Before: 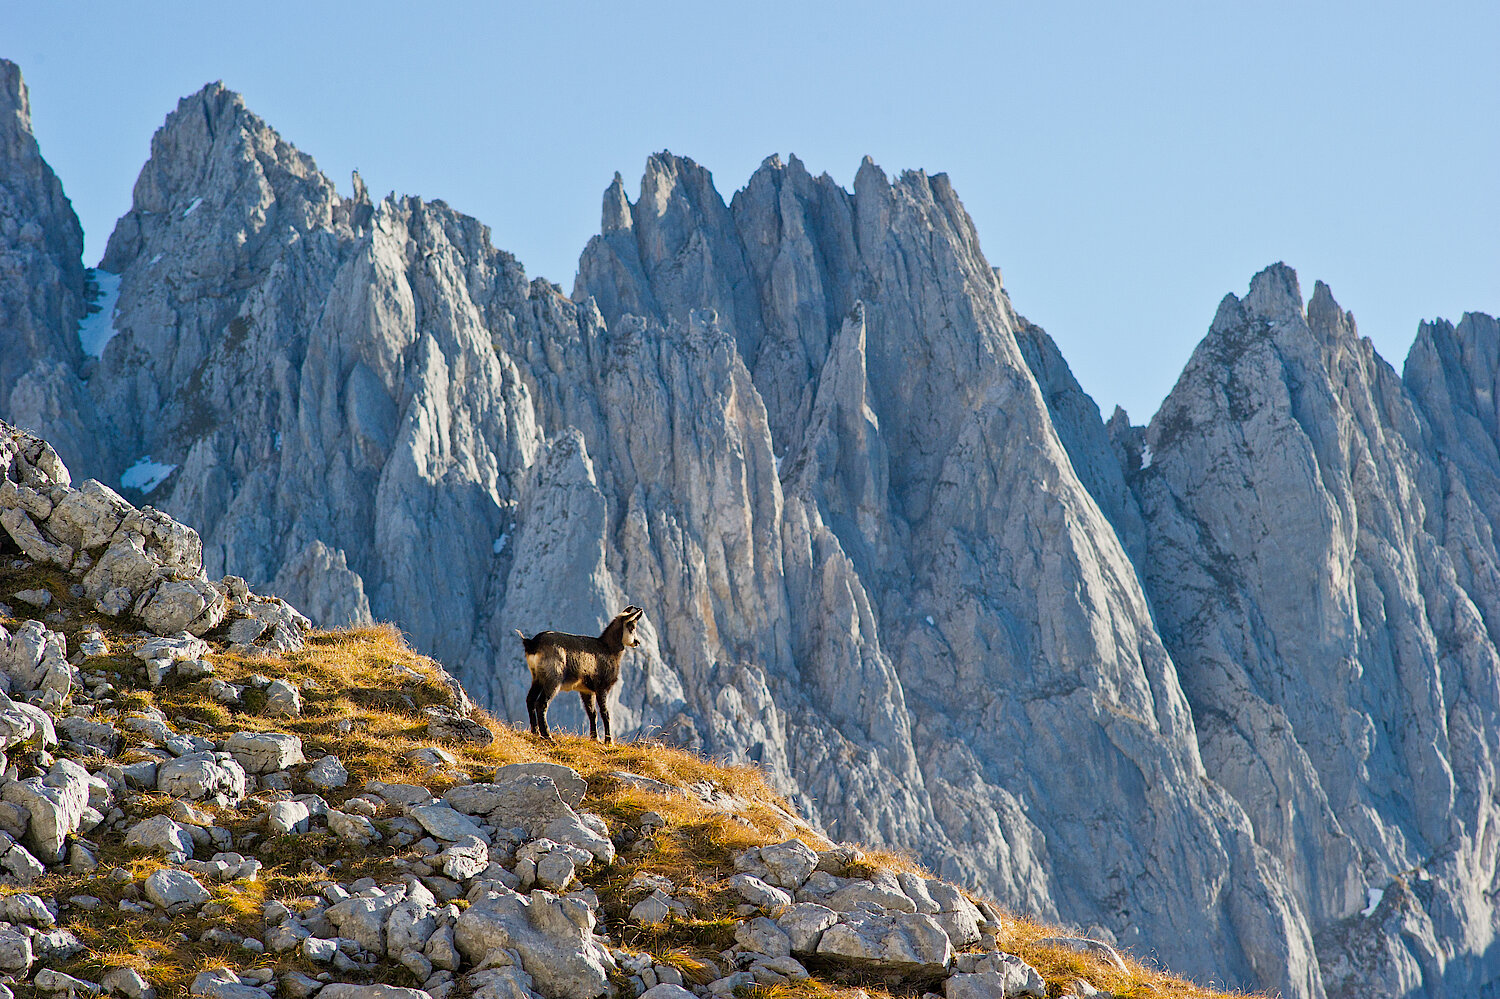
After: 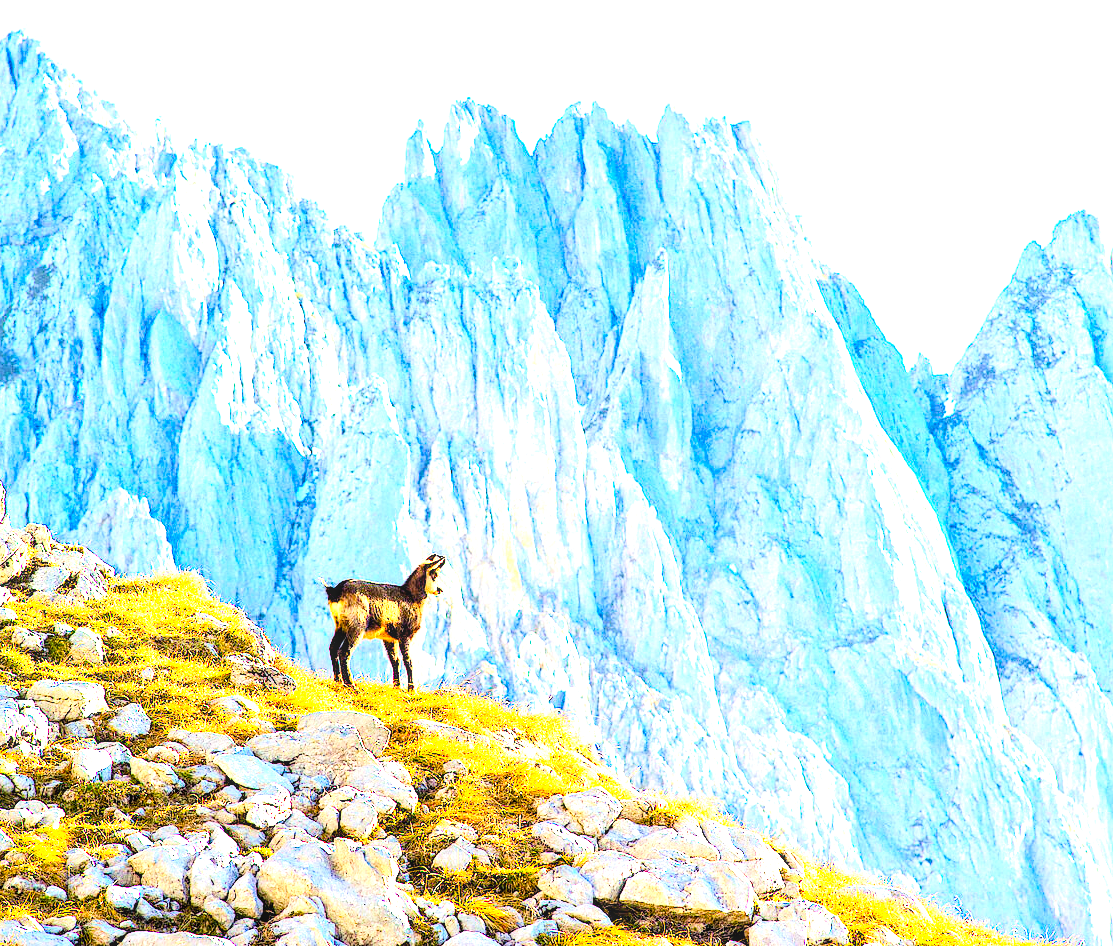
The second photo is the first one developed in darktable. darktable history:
contrast brightness saturation: contrast 0.2, brightness 0.16, saturation 0.22
color balance rgb: shadows lift › luminance -21.66%, shadows lift › chroma 6.57%, shadows lift › hue 270°, power › chroma 0.68%, power › hue 60°, highlights gain › luminance 6.08%, highlights gain › chroma 1.33%, highlights gain › hue 90°, global offset › luminance -0.87%, perceptual saturation grading › global saturation 26.86%, perceptual saturation grading › highlights -28.39%, perceptual saturation grading › mid-tones 15.22%, perceptual saturation grading › shadows 33.98%, perceptual brilliance grading › highlights 10%, perceptual brilliance grading › mid-tones 5%
tone curve: curves: ch0 [(0, 0) (0.004, 0.001) (0.133, 0.112) (0.325, 0.362) (0.832, 0.893) (1, 1)], color space Lab, linked channels, preserve colors none
velvia: on, module defaults
local contrast: highlights 25%, detail 130%
exposure: black level correction 0, exposure 1.9 EV, compensate highlight preservation false
crop and rotate: left 13.15%, top 5.251%, right 12.609%
